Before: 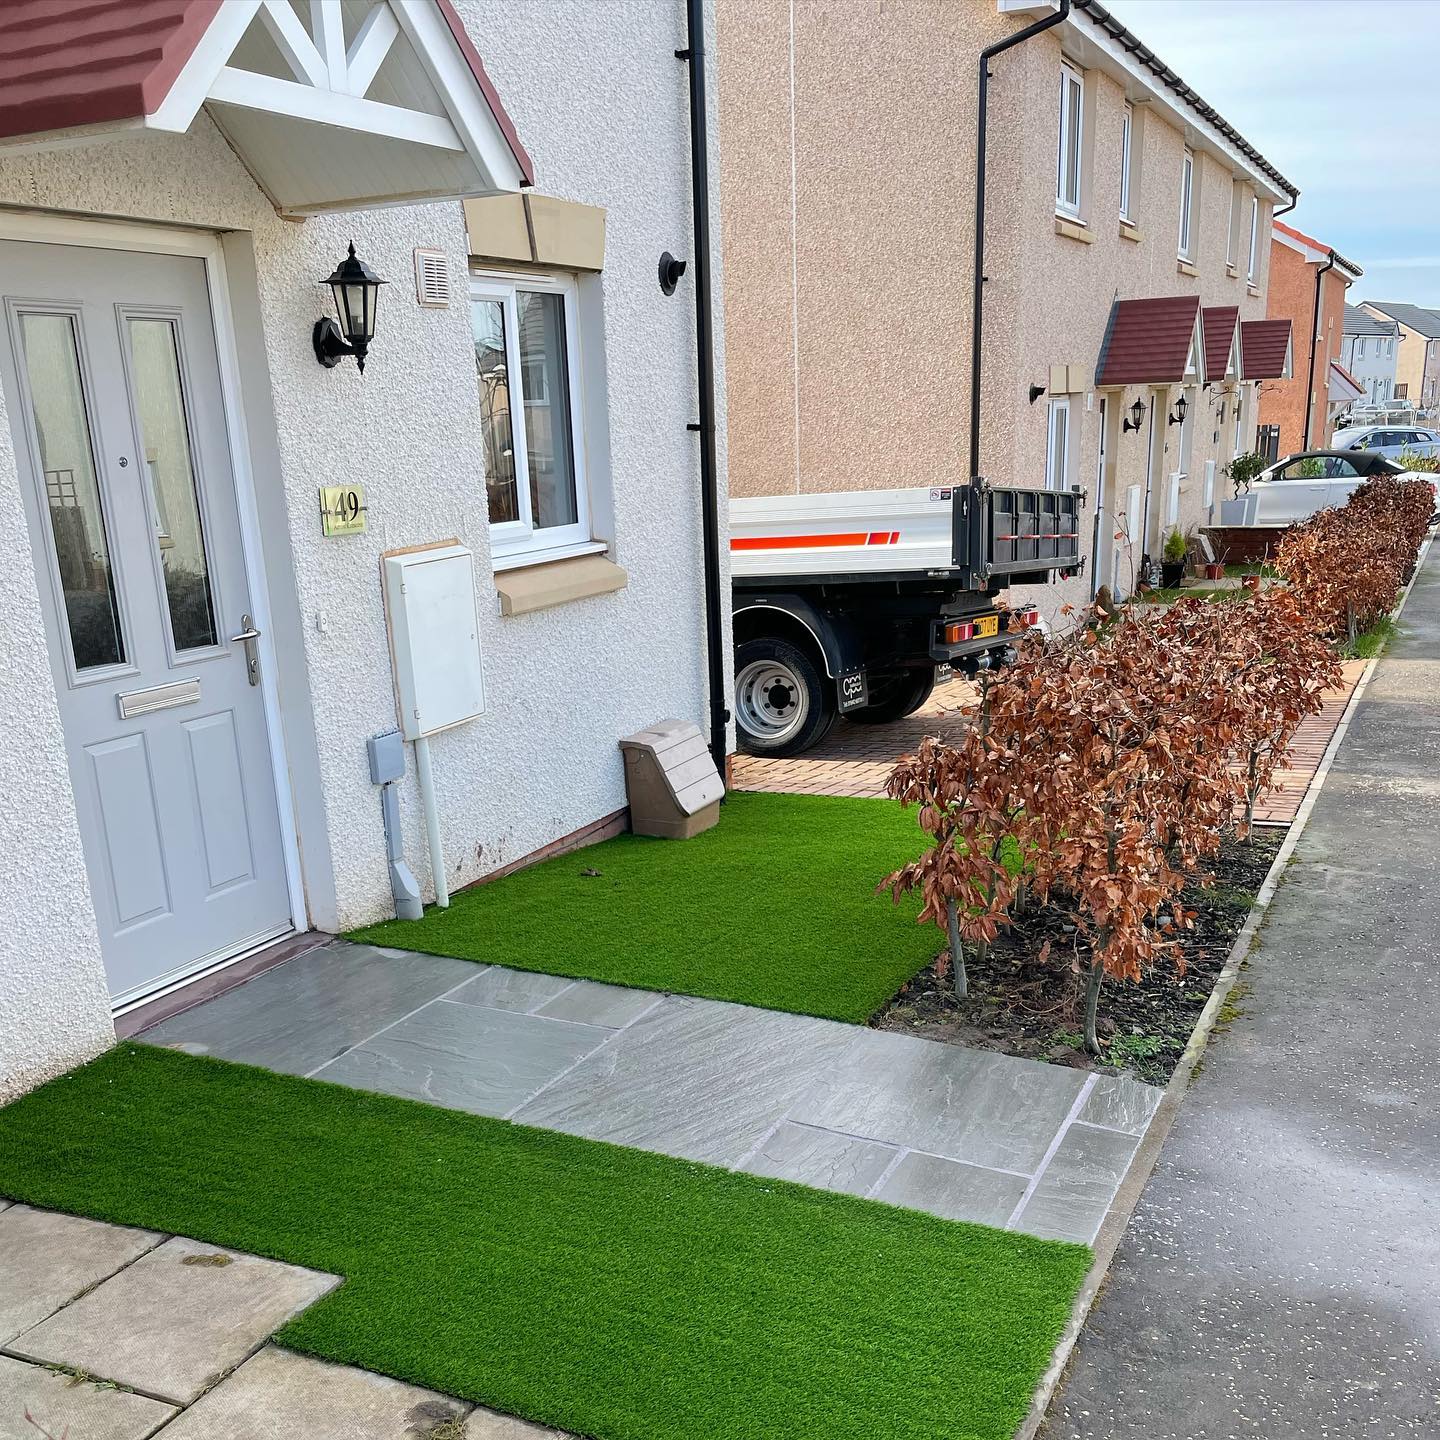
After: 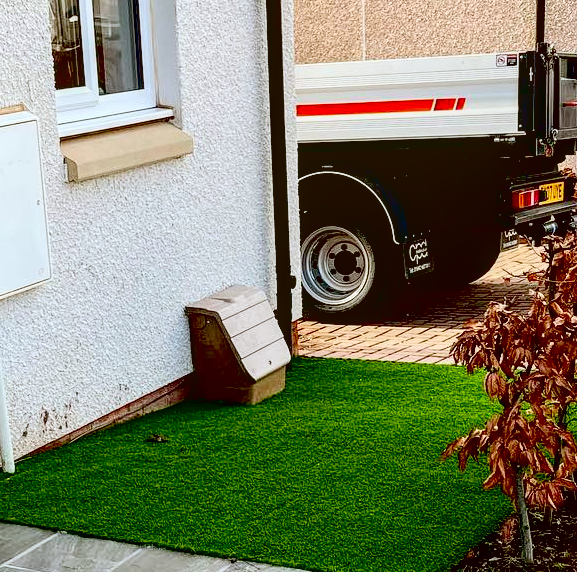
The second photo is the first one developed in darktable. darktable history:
local contrast: on, module defaults
exposure: black level correction 0.057, compensate highlight preservation false
crop: left 30.179%, top 30.207%, right 29.686%, bottom 30.057%
color correction: highlights a* -0.413, highlights b* 0.17, shadows a* 4.7, shadows b* 20.64
contrast brightness saturation: contrast 0.236, brightness 0.09
